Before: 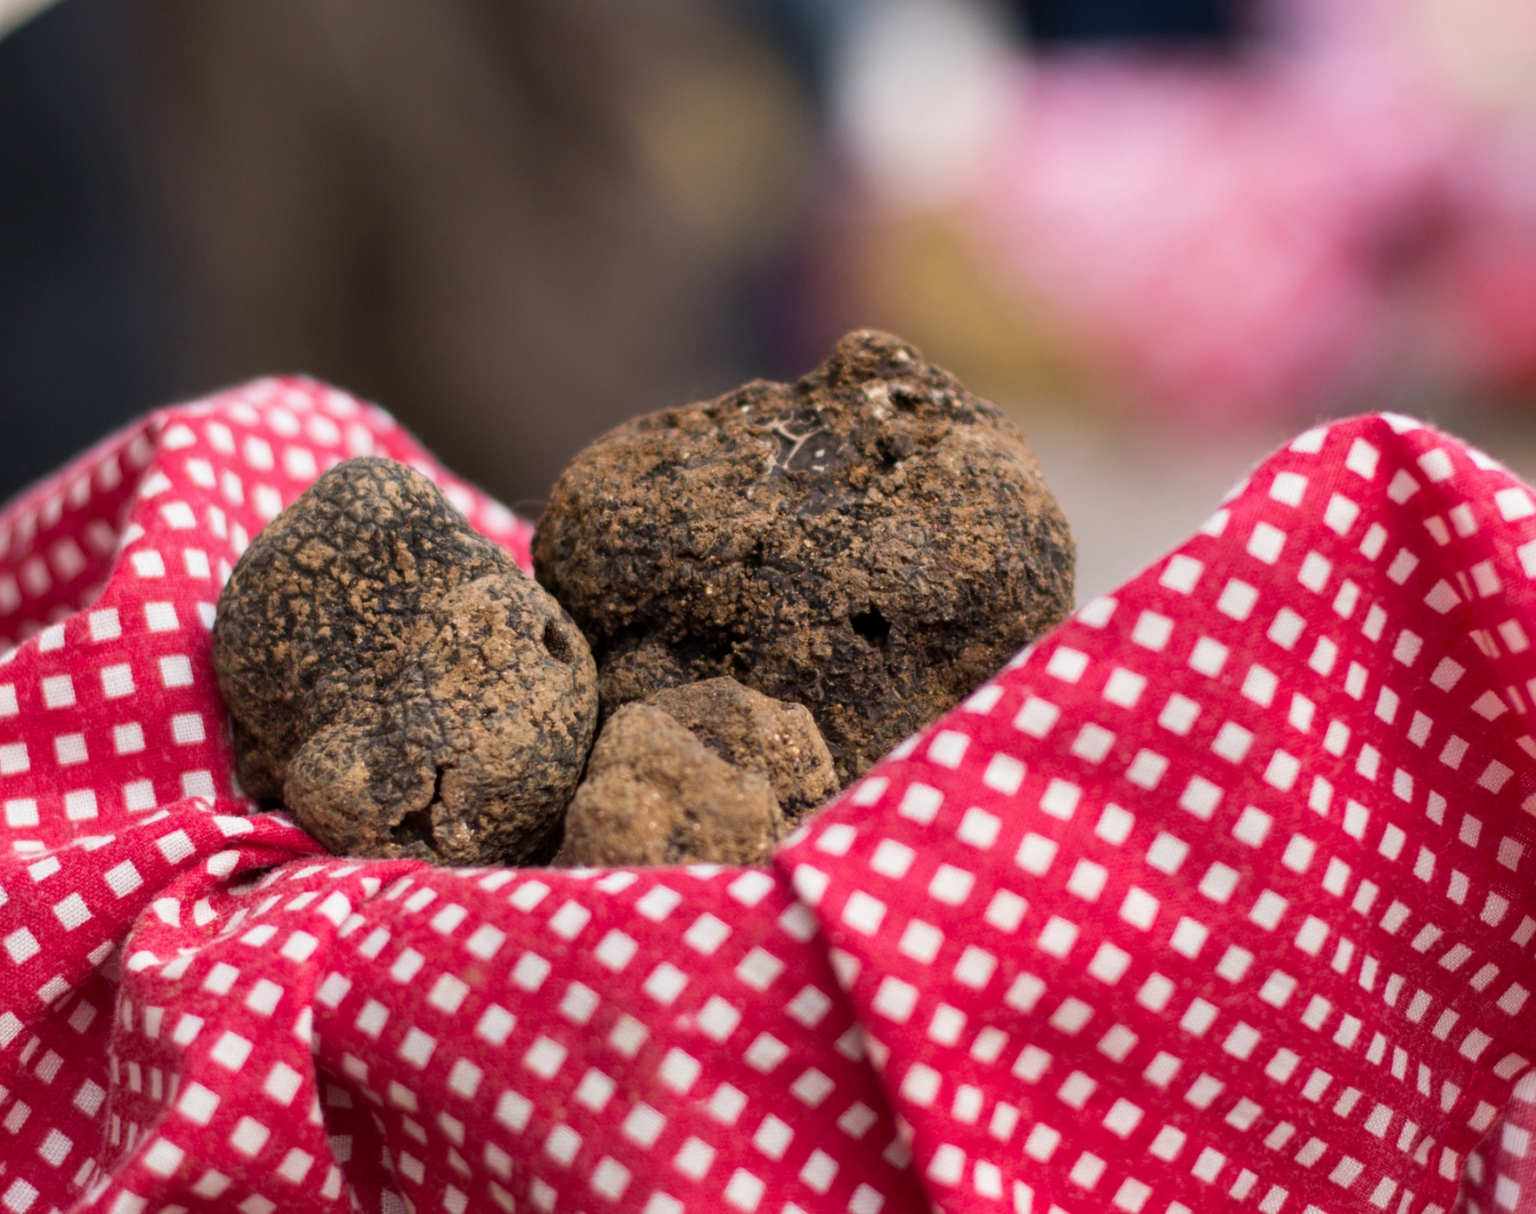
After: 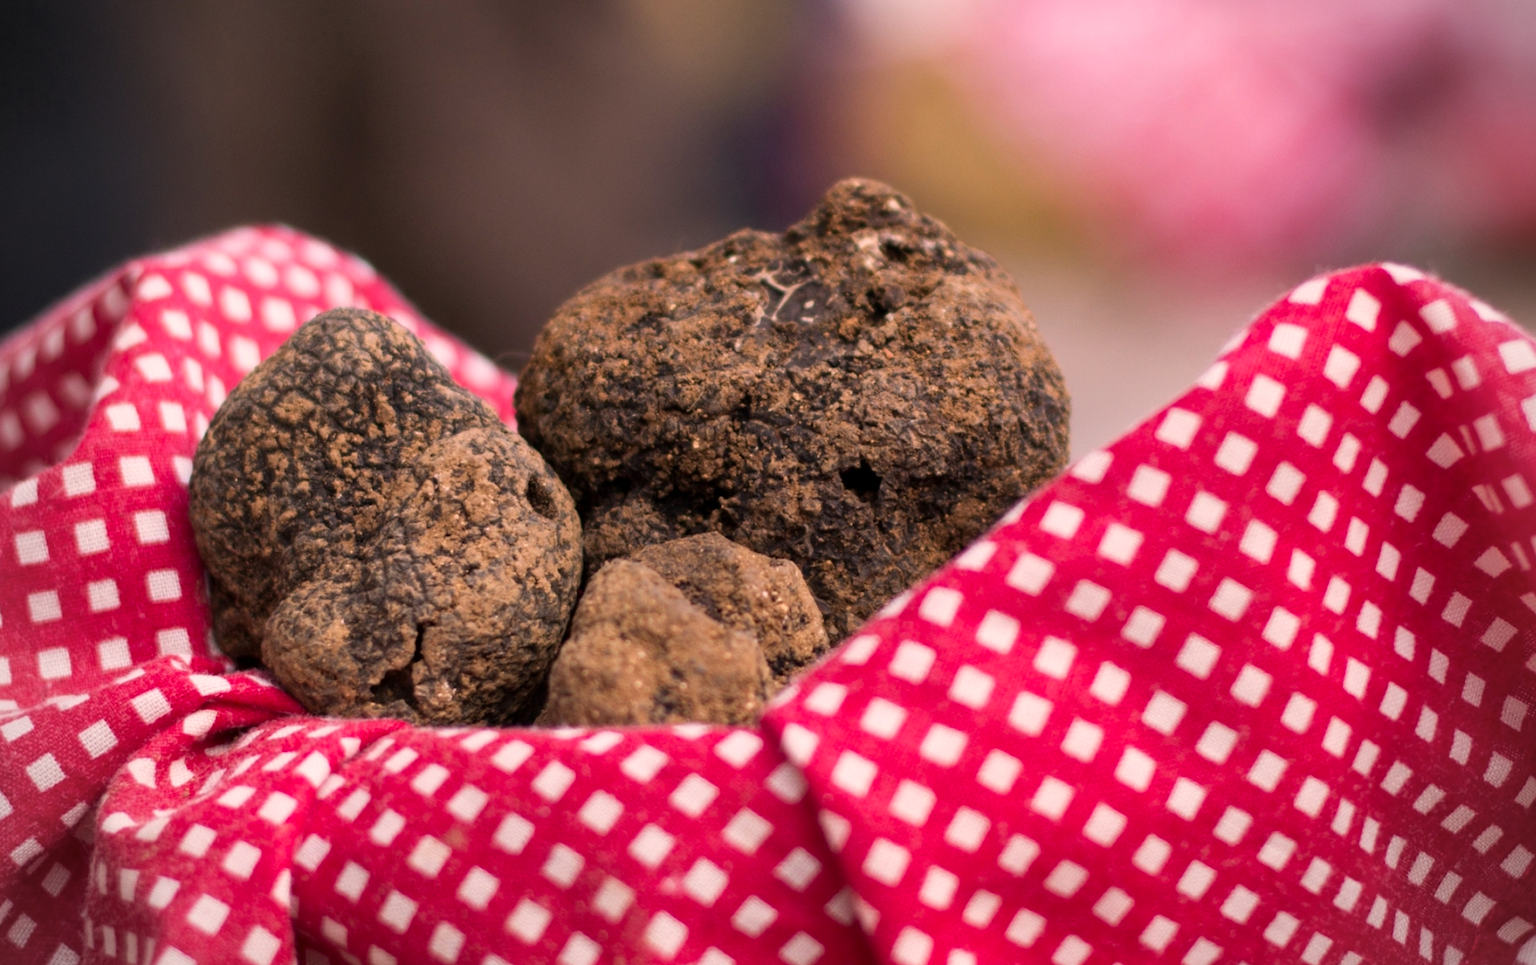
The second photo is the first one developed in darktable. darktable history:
vignetting: fall-off radius 60.92%
color correction: highlights a* 12.23, highlights b* 5.41
crop and rotate: left 1.814%, top 12.818%, right 0.25%, bottom 9.225%
